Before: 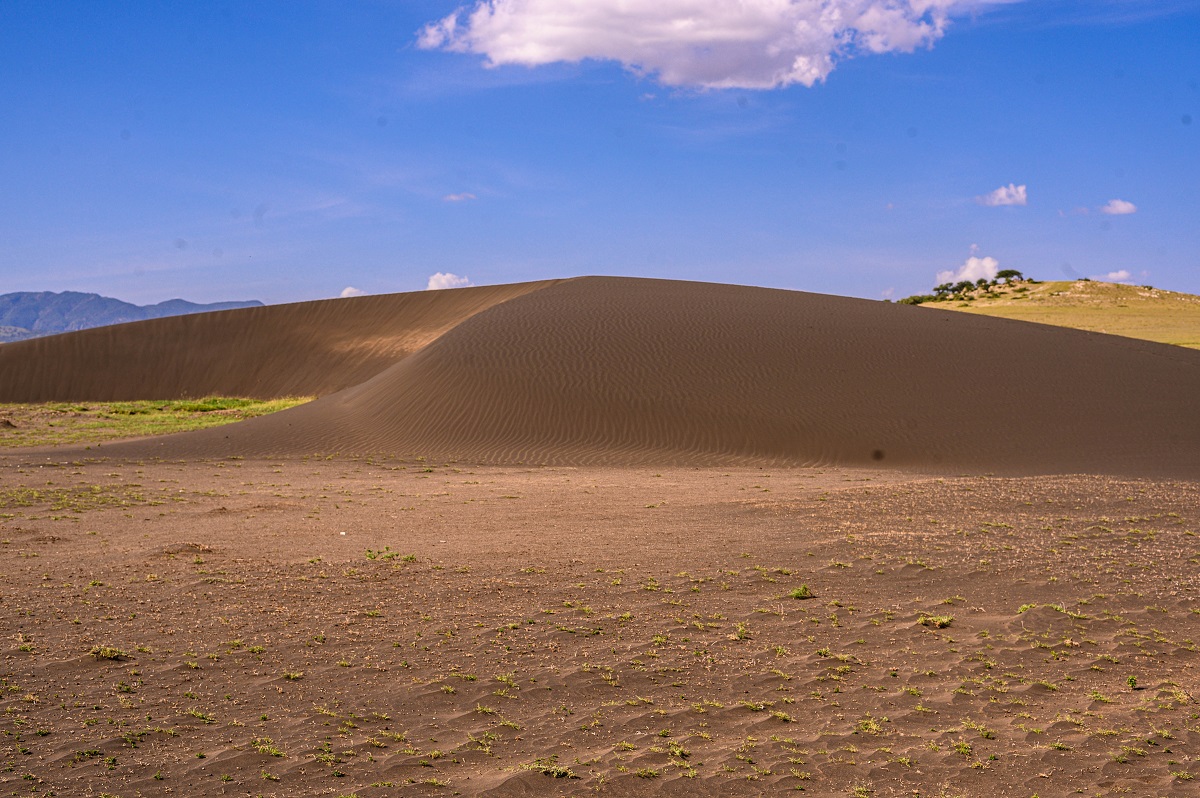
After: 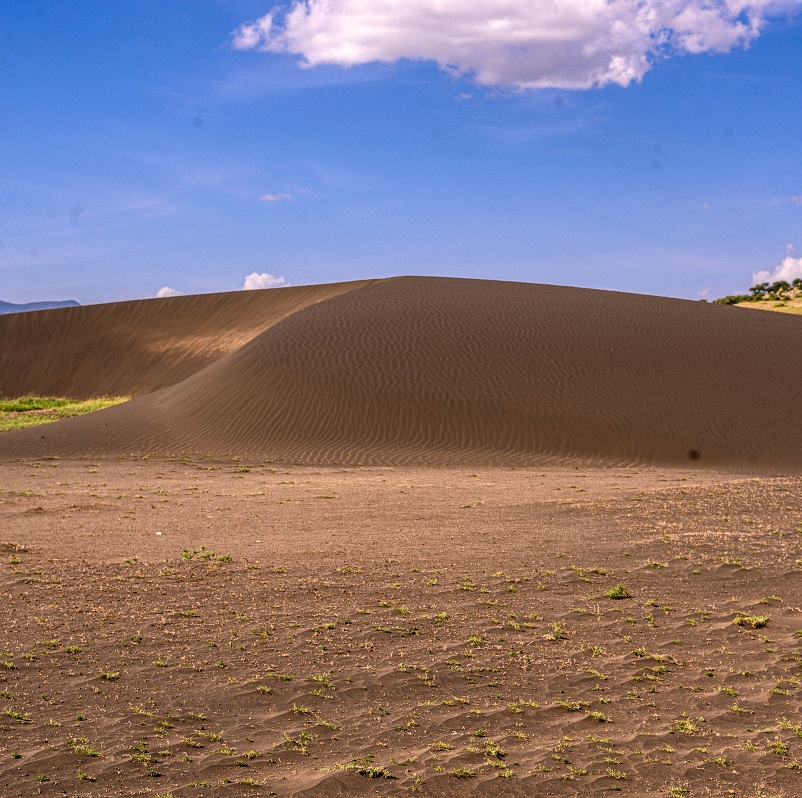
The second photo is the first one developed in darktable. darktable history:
crop: left 15.39%, right 17.734%
local contrast: detail 130%
